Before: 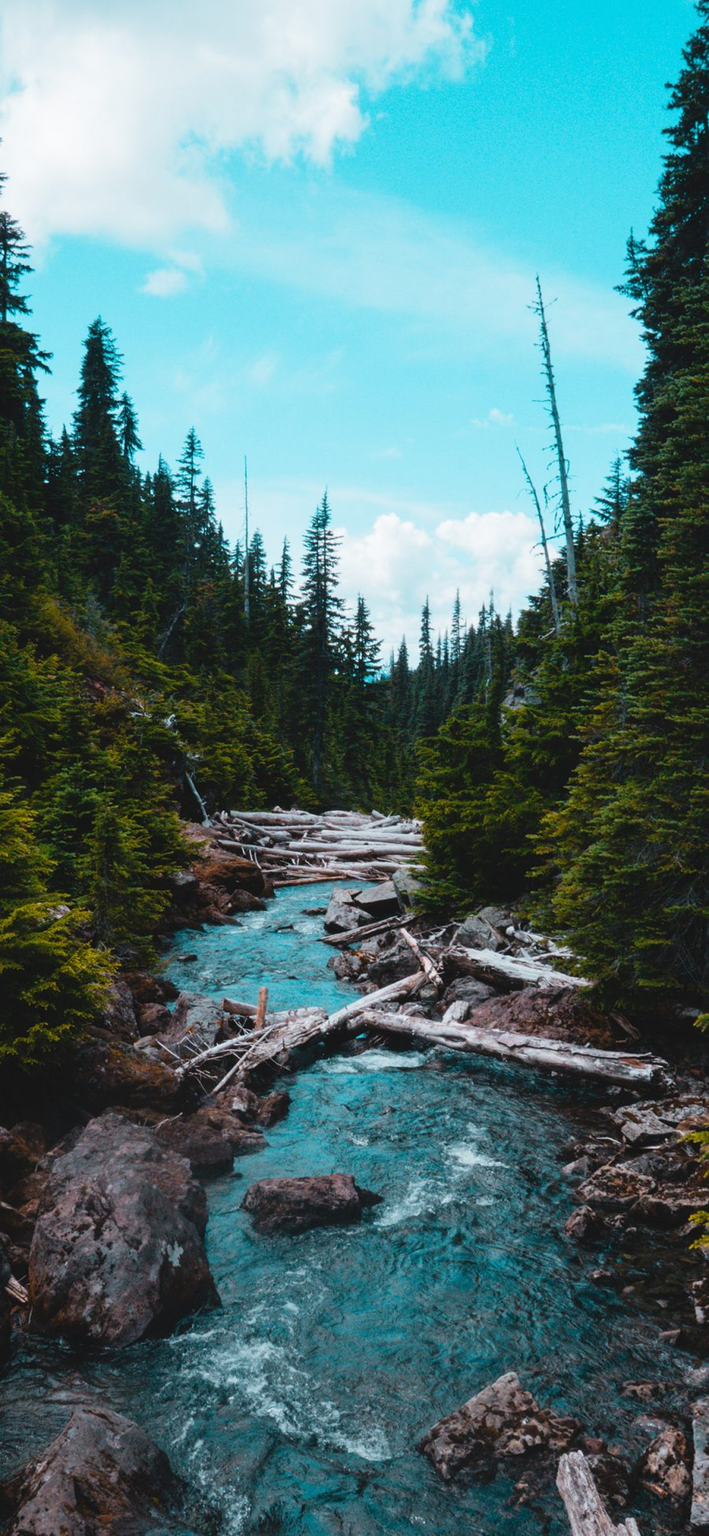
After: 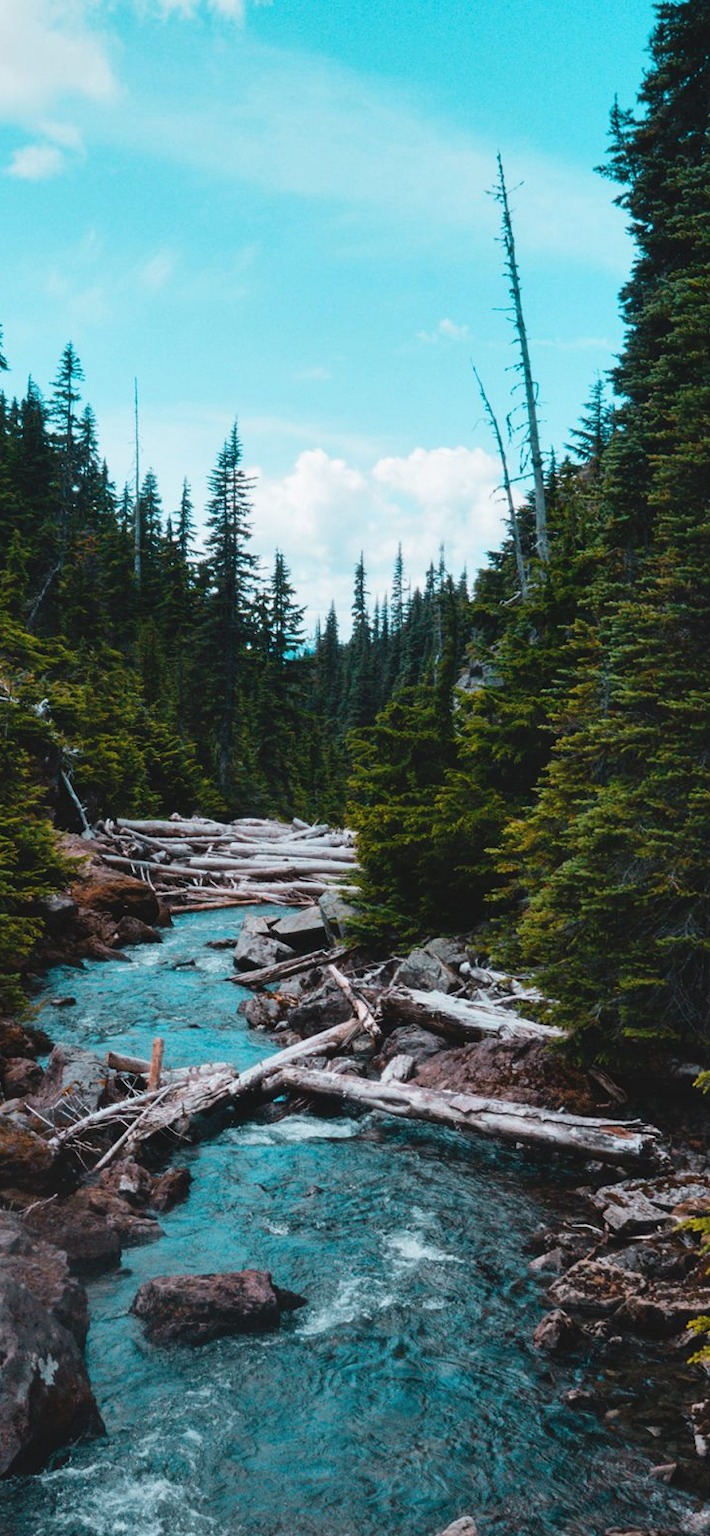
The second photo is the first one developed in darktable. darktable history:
crop: left 19.259%, top 9.927%, right 0.001%, bottom 9.606%
shadows and highlights: shadows 29.78, highlights -30.24, low approximation 0.01, soften with gaussian
